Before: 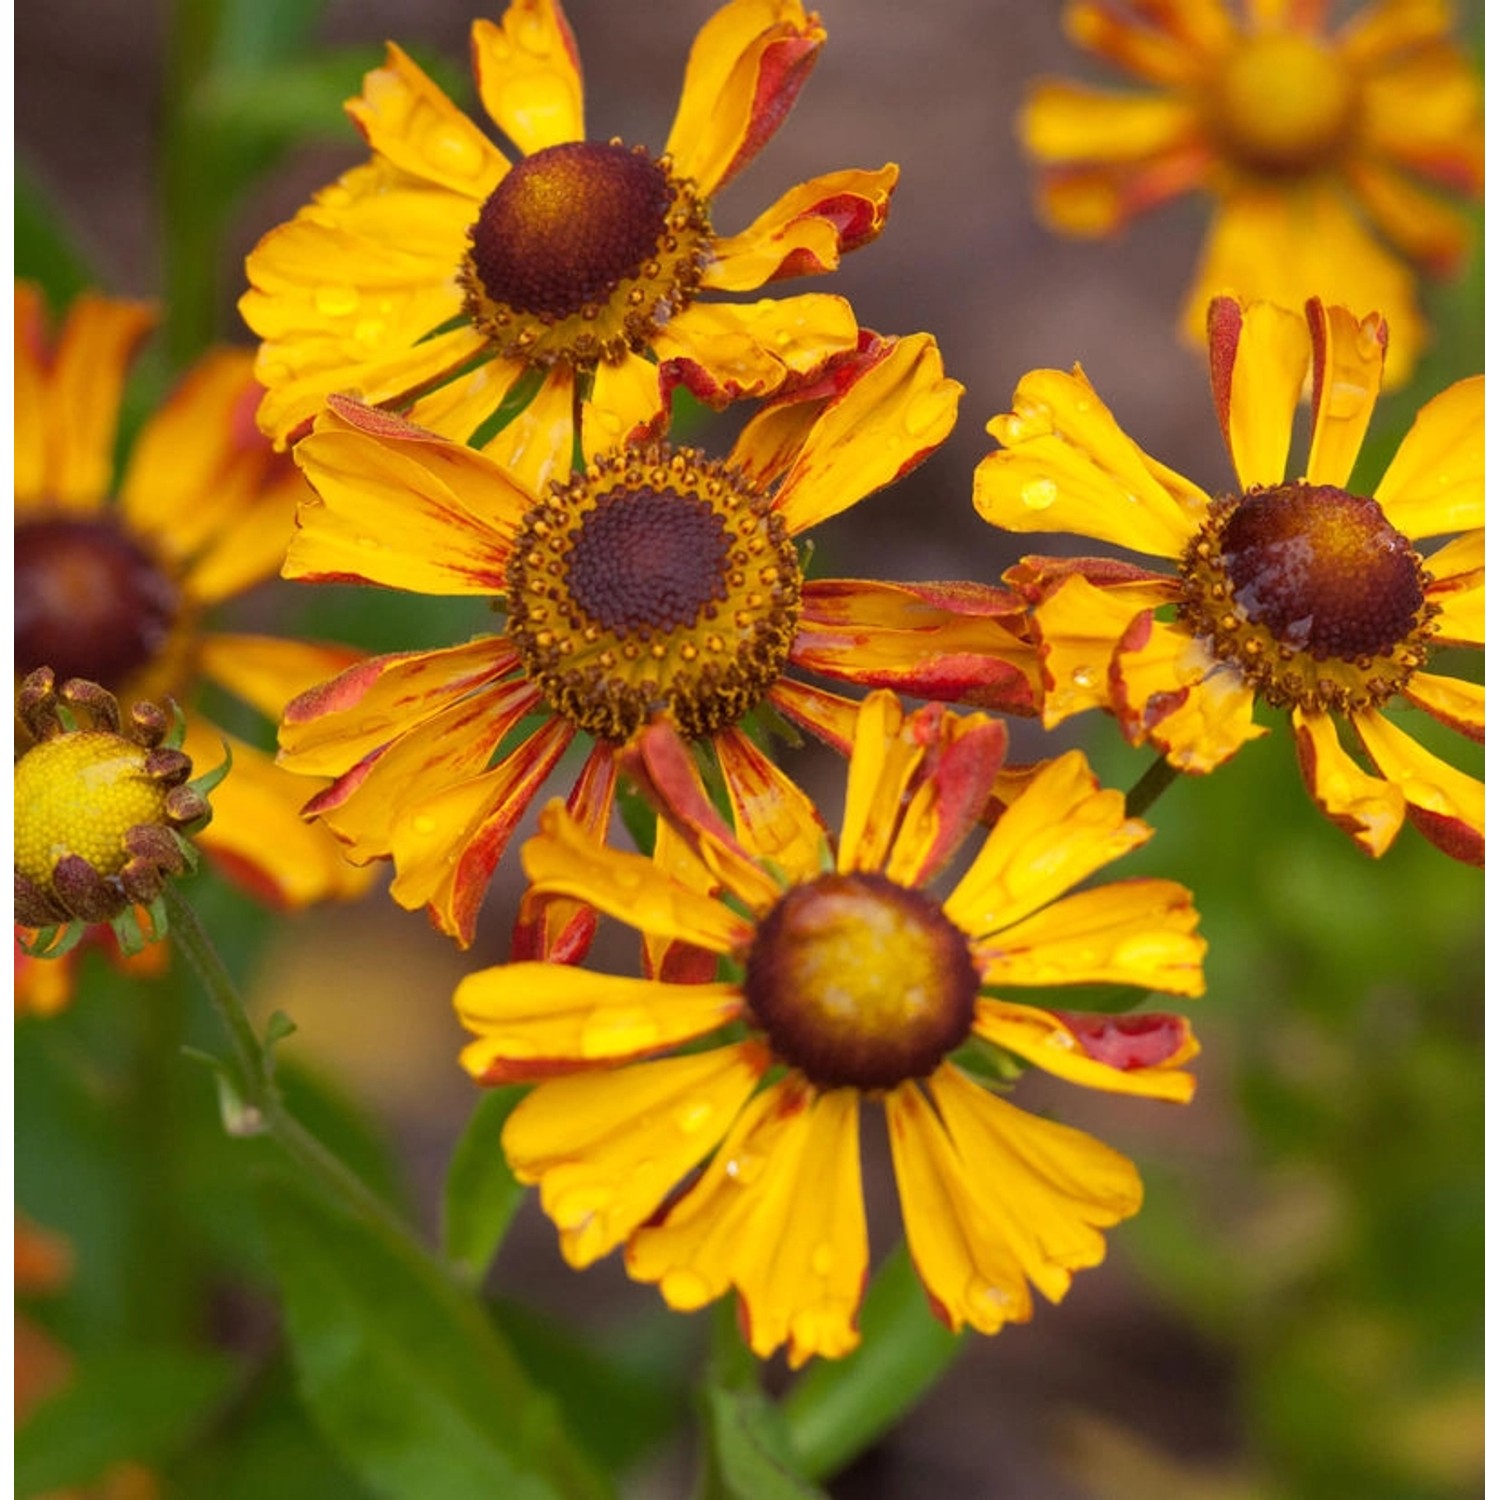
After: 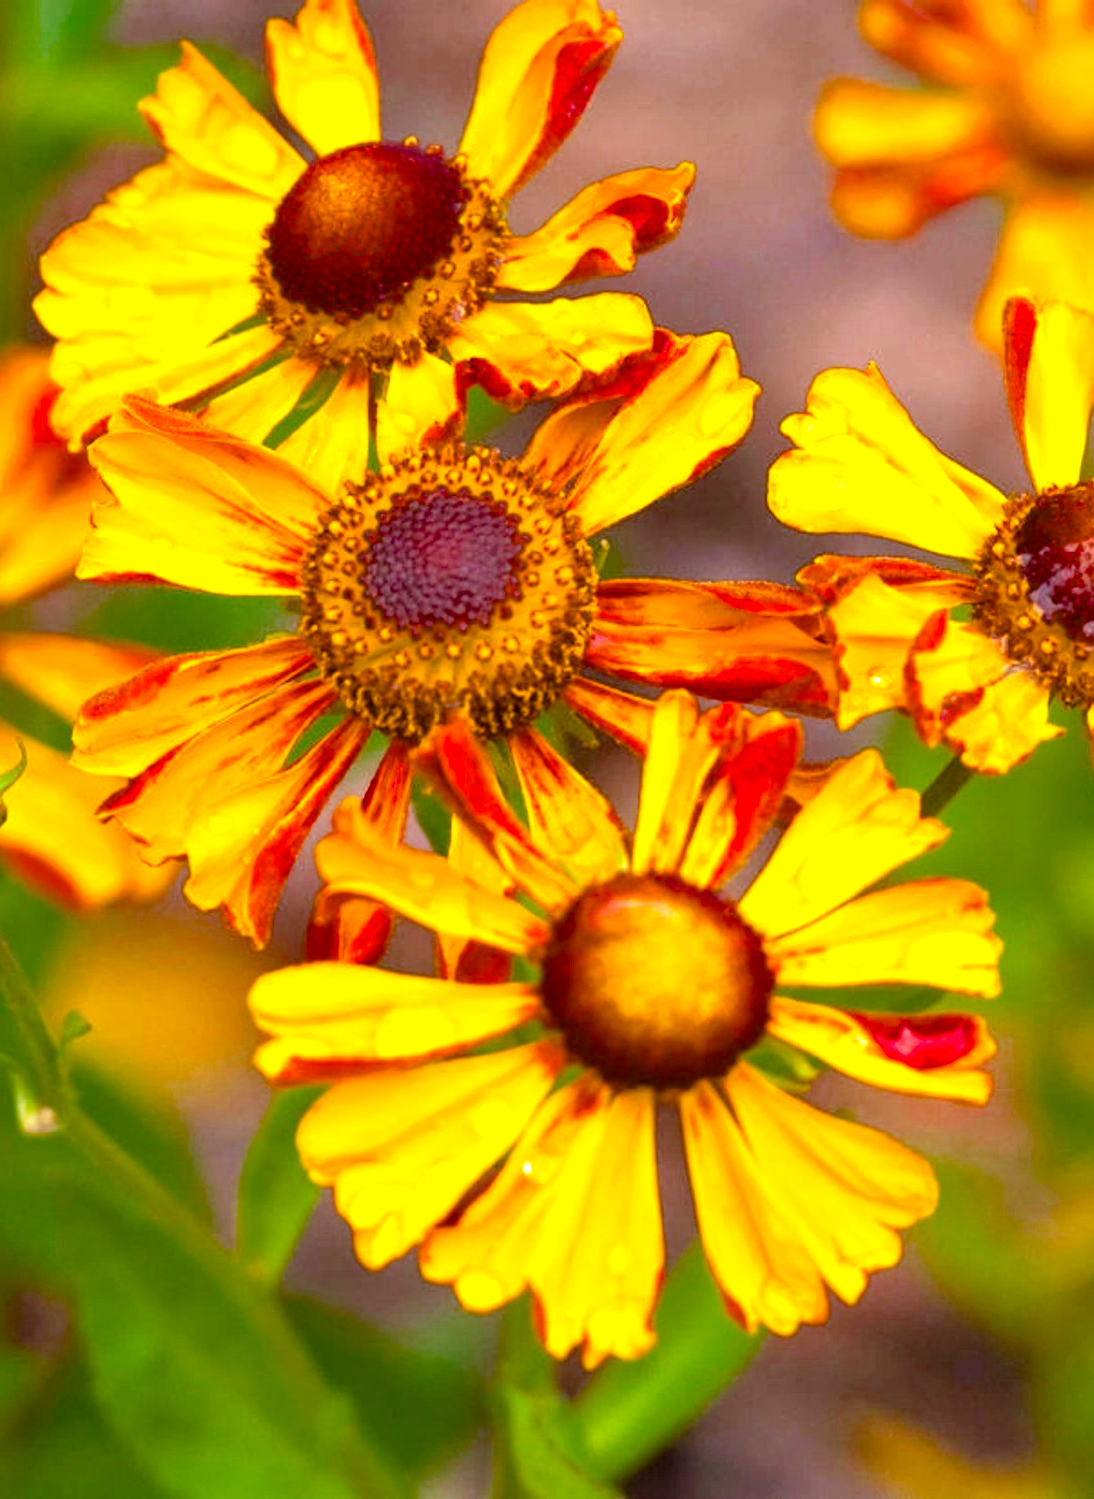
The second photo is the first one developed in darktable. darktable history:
exposure: exposure 1.484 EV, compensate highlight preservation false
crop: left 13.716%, right 13.293%
color balance rgb: power › hue 74.17°, perceptual saturation grading › global saturation 29.684%, global vibrance -1.709%, saturation formula JzAzBz (2021)
